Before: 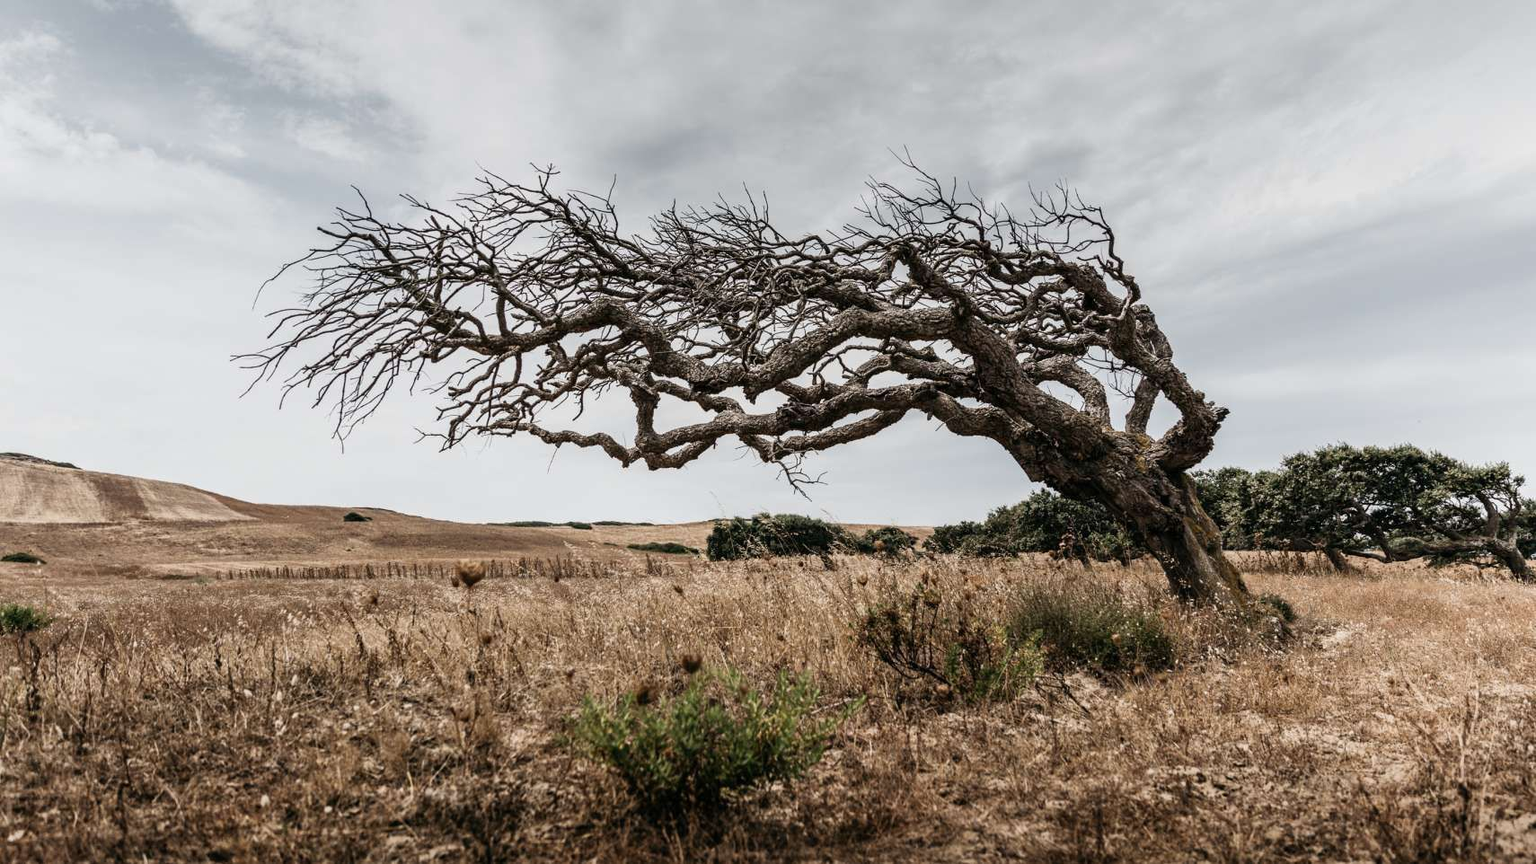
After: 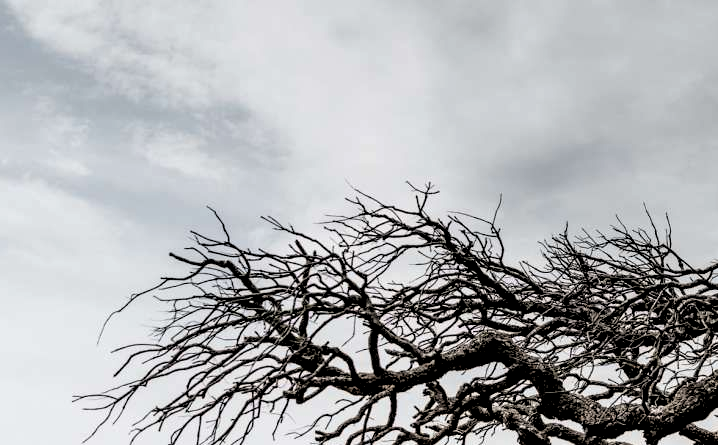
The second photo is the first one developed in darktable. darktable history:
rgb levels: levels [[0.034, 0.472, 0.904], [0, 0.5, 1], [0, 0.5, 1]]
crop and rotate: left 10.817%, top 0.062%, right 47.194%, bottom 53.626%
